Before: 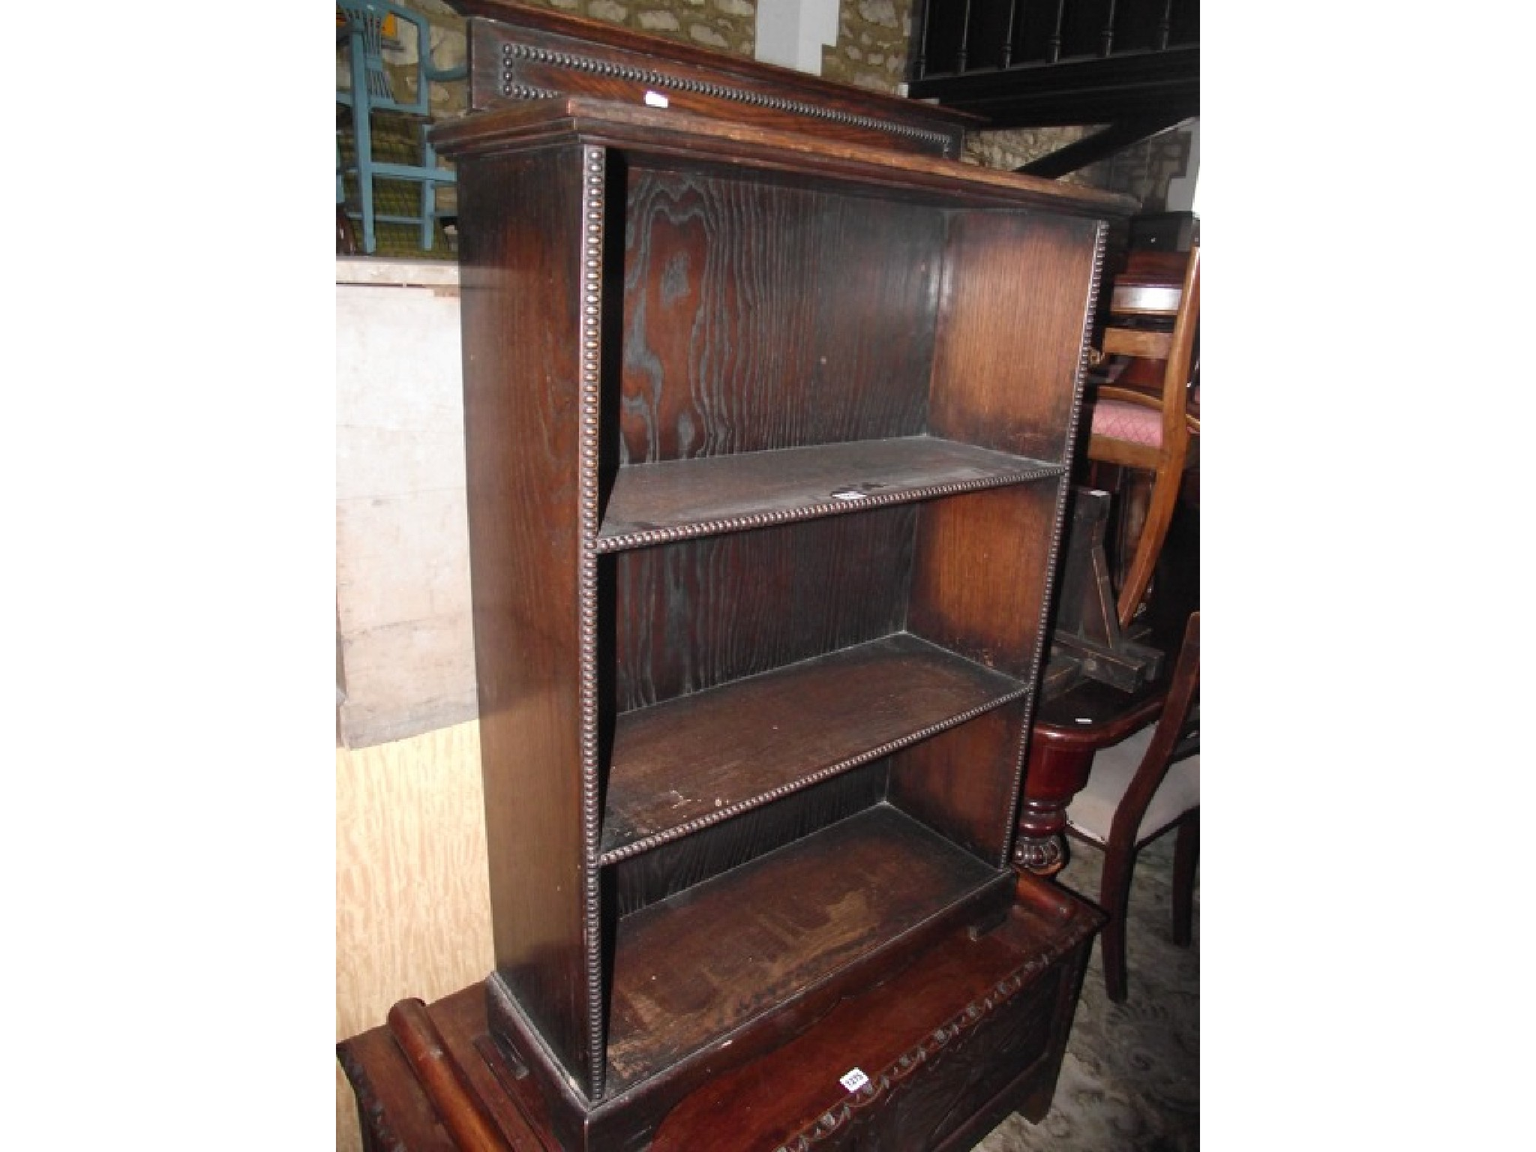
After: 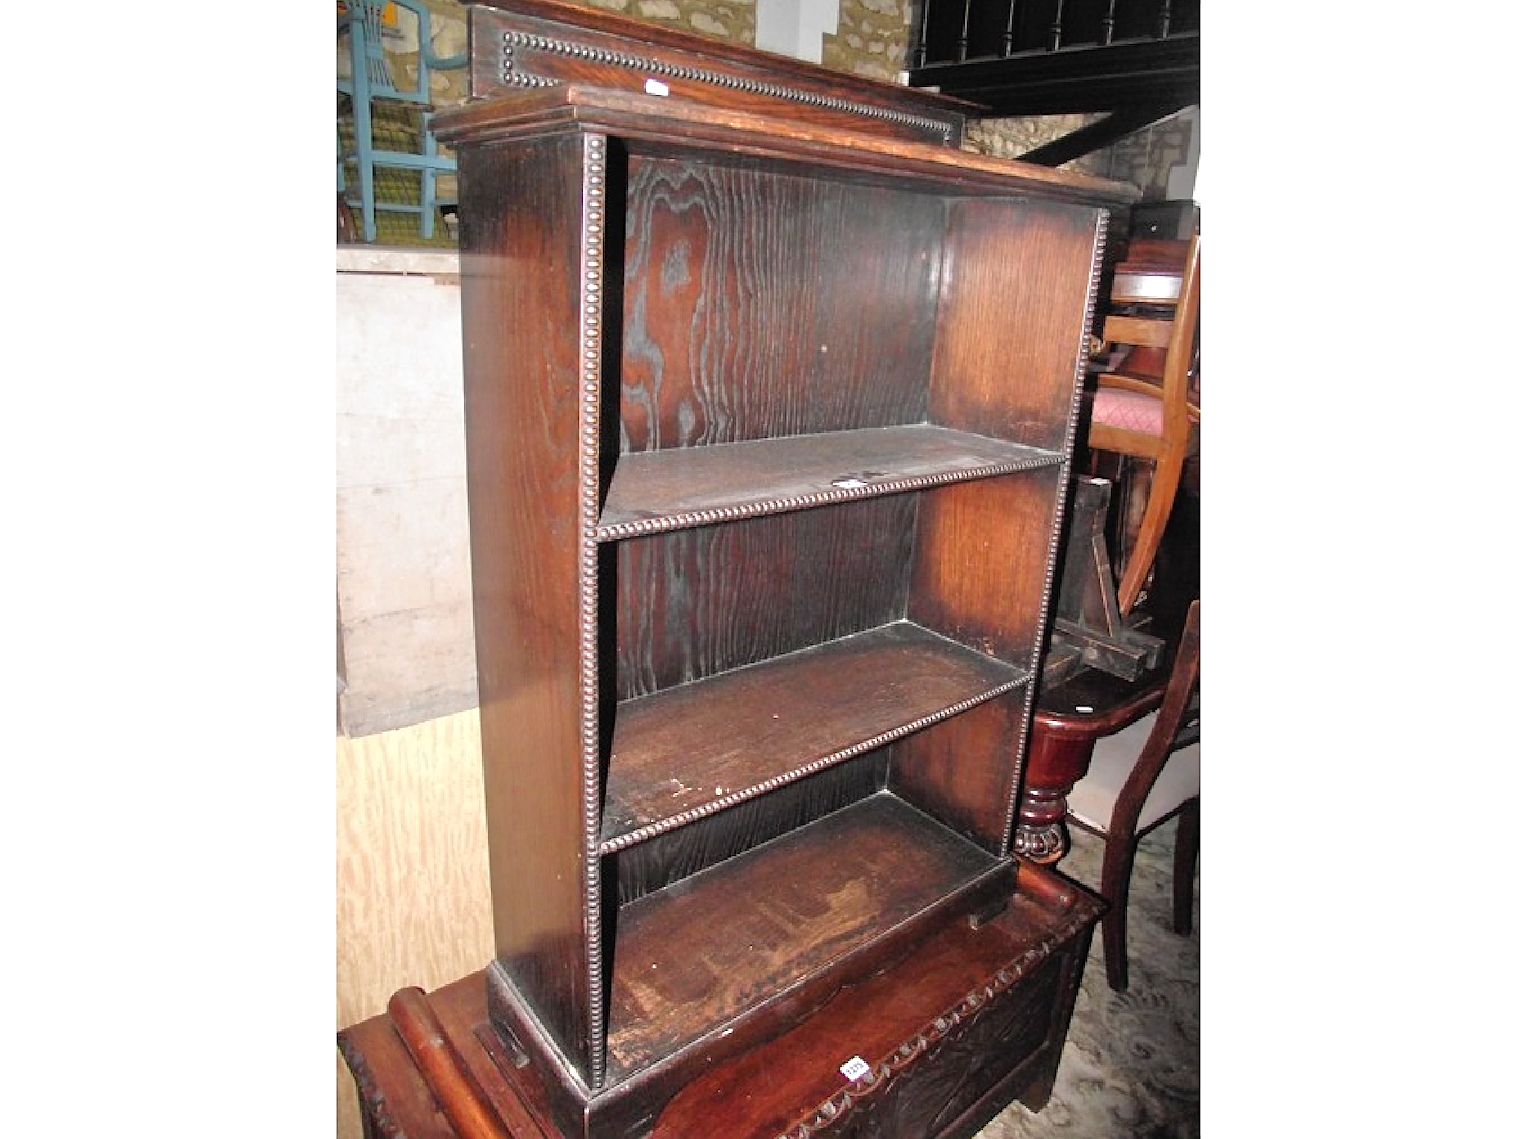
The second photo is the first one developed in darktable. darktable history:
sharpen: on, module defaults
tone equalizer: -7 EV 0.15 EV, -6 EV 0.6 EV, -5 EV 1.15 EV, -4 EV 1.33 EV, -3 EV 1.15 EV, -2 EV 0.6 EV, -1 EV 0.15 EV, mask exposure compensation -0.5 EV
crop: top 1.049%, right 0.001%
